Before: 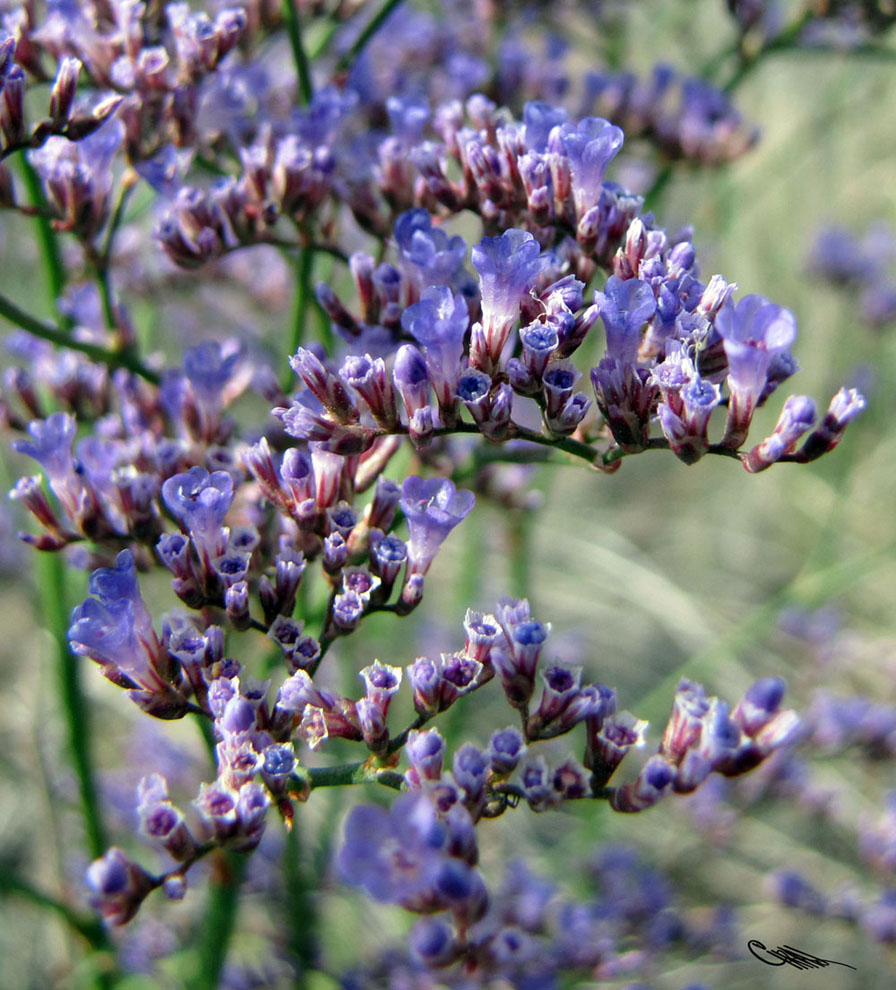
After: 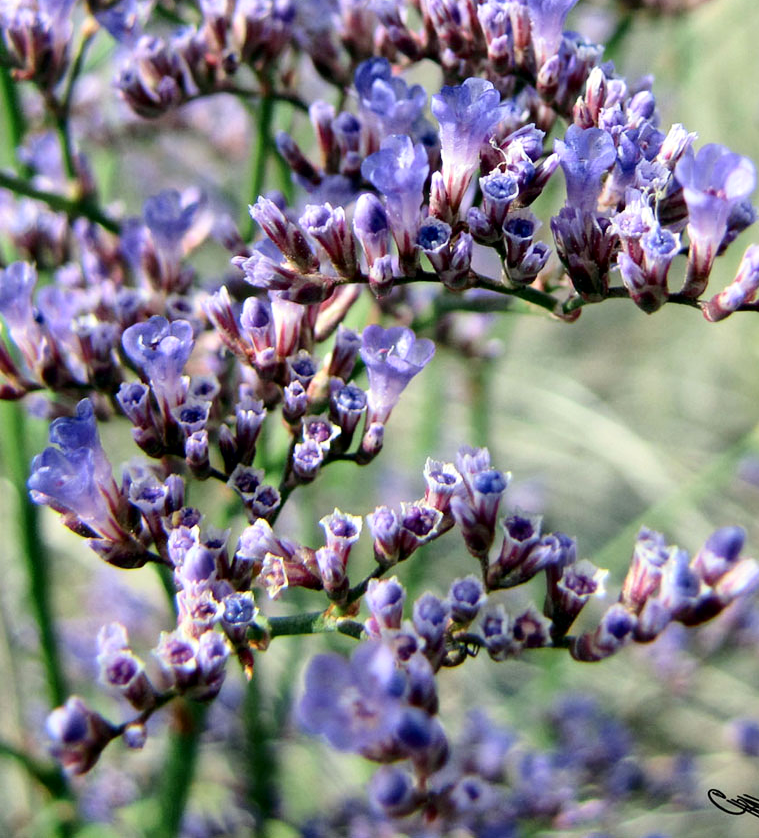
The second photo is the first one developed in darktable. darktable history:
color balance rgb: perceptual saturation grading › global saturation 0.724%
crop and rotate: left 4.567%, top 15.32%, right 10.702%
tone curve: curves: ch0 [(0, 0) (0.004, 0.001) (0.133, 0.112) (0.325, 0.362) (0.832, 0.893) (1, 1)], color space Lab, independent channels, preserve colors none
local contrast: mode bilateral grid, contrast 20, coarseness 50, detail 119%, midtone range 0.2
